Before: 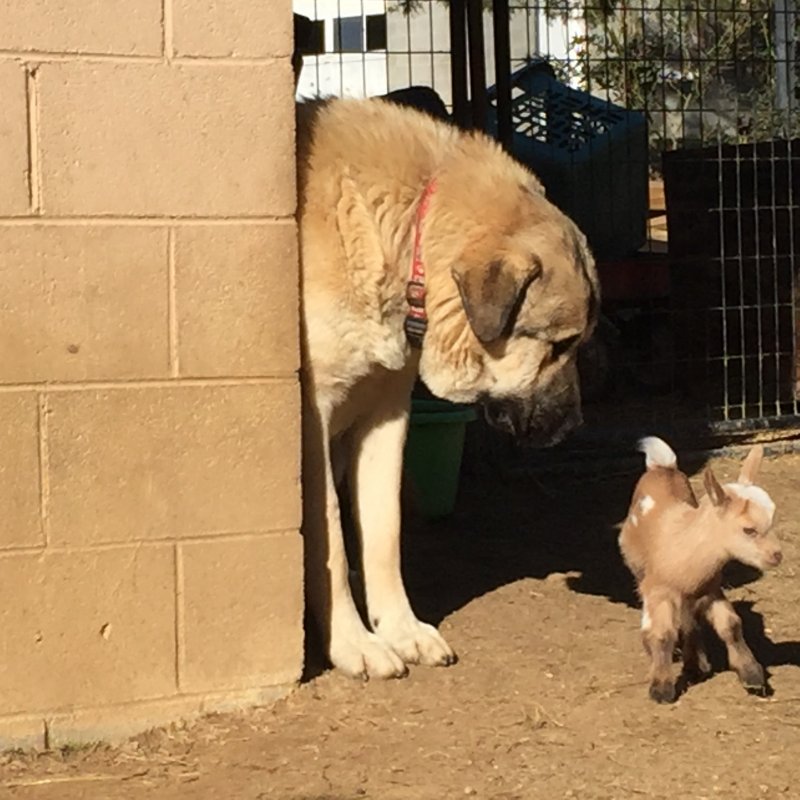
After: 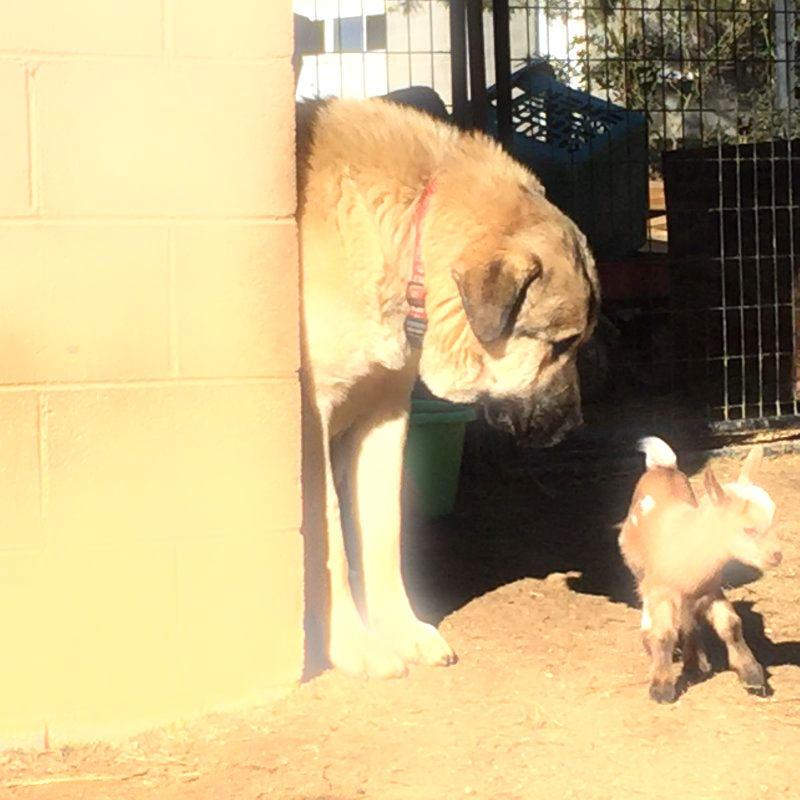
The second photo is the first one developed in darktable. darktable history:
bloom: size 5%, threshold 95%, strength 15%
rgb levels: preserve colors max RGB
graduated density: on, module defaults
exposure: exposure 1 EV, compensate highlight preservation false
